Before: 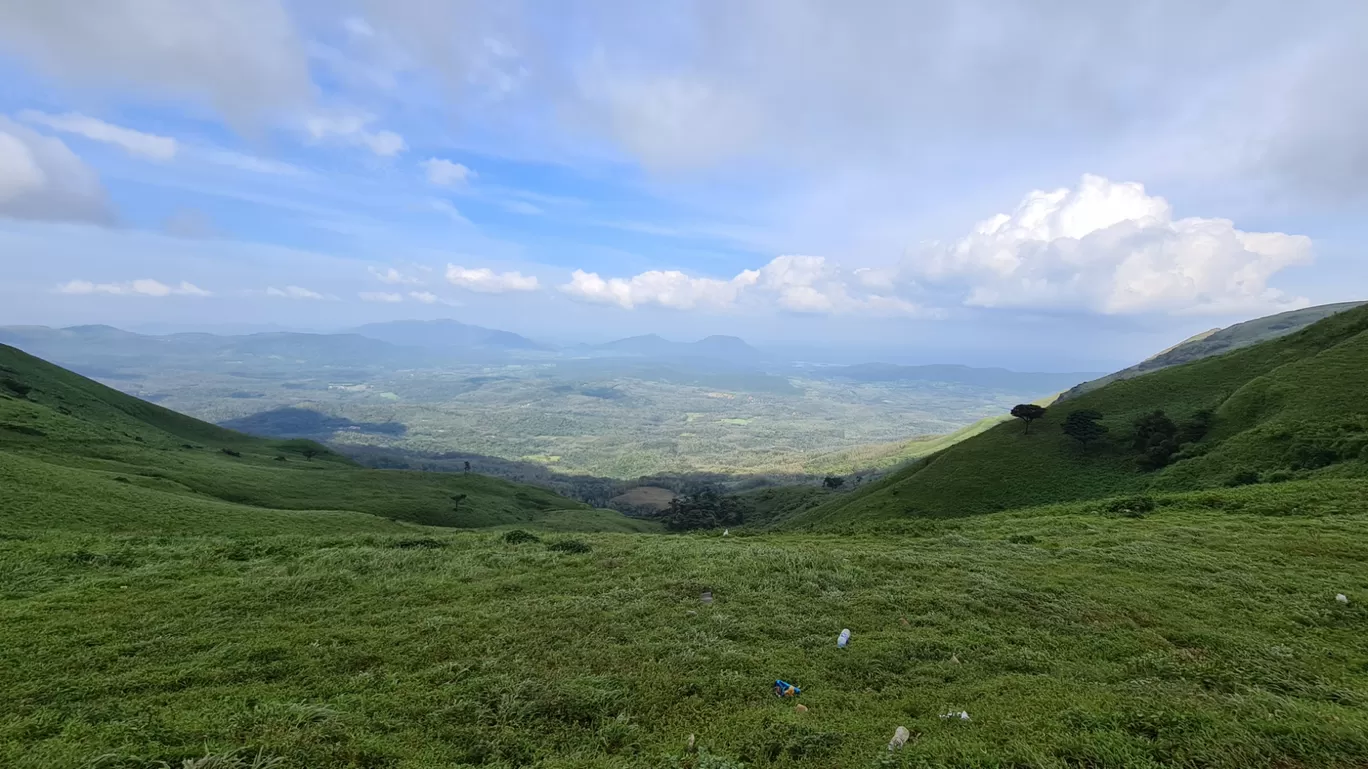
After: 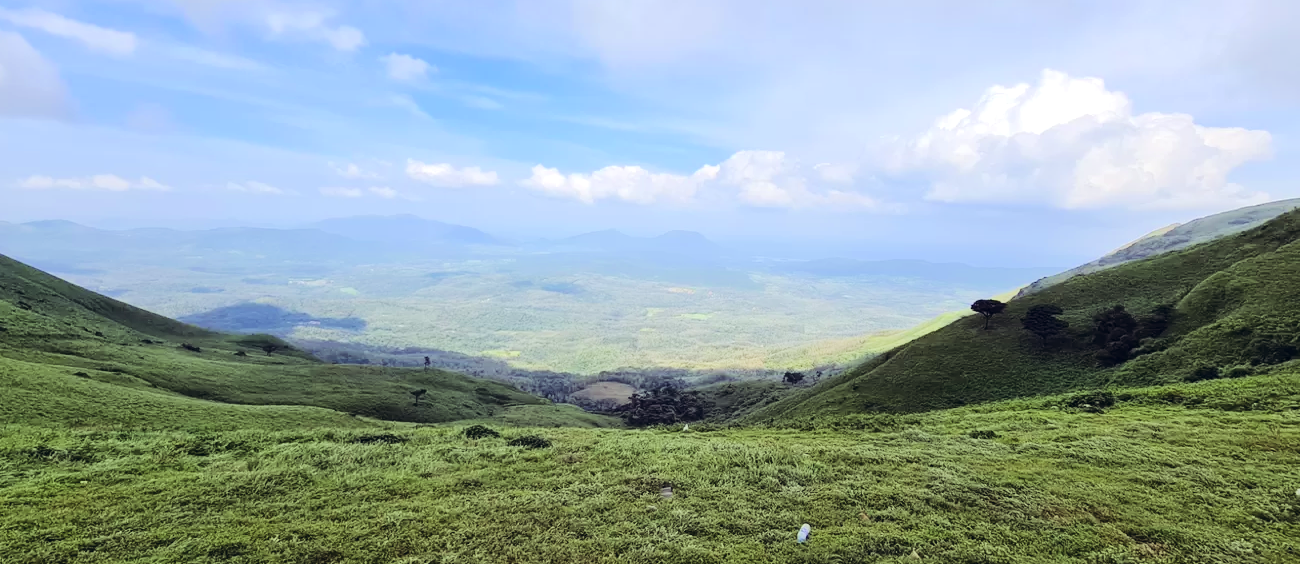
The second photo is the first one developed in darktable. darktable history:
crop and rotate: left 2.949%, top 13.774%, right 2.013%, bottom 12.761%
color balance rgb: shadows lift › luminance -21.611%, shadows lift › chroma 9.006%, shadows lift › hue 285.48°, power › luminance -3.834%, power › chroma 0.572%, power › hue 40.13°, global offset › chroma 0.066%, global offset › hue 253.19°, perceptual saturation grading › global saturation 0.622%, saturation formula JzAzBz (2021)
tone equalizer: -7 EV 0.144 EV, -6 EV 0.57 EV, -5 EV 1.13 EV, -4 EV 1.34 EV, -3 EV 1.15 EV, -2 EV 0.6 EV, -1 EV 0.167 EV, edges refinement/feathering 500, mask exposure compensation -1.57 EV, preserve details no
